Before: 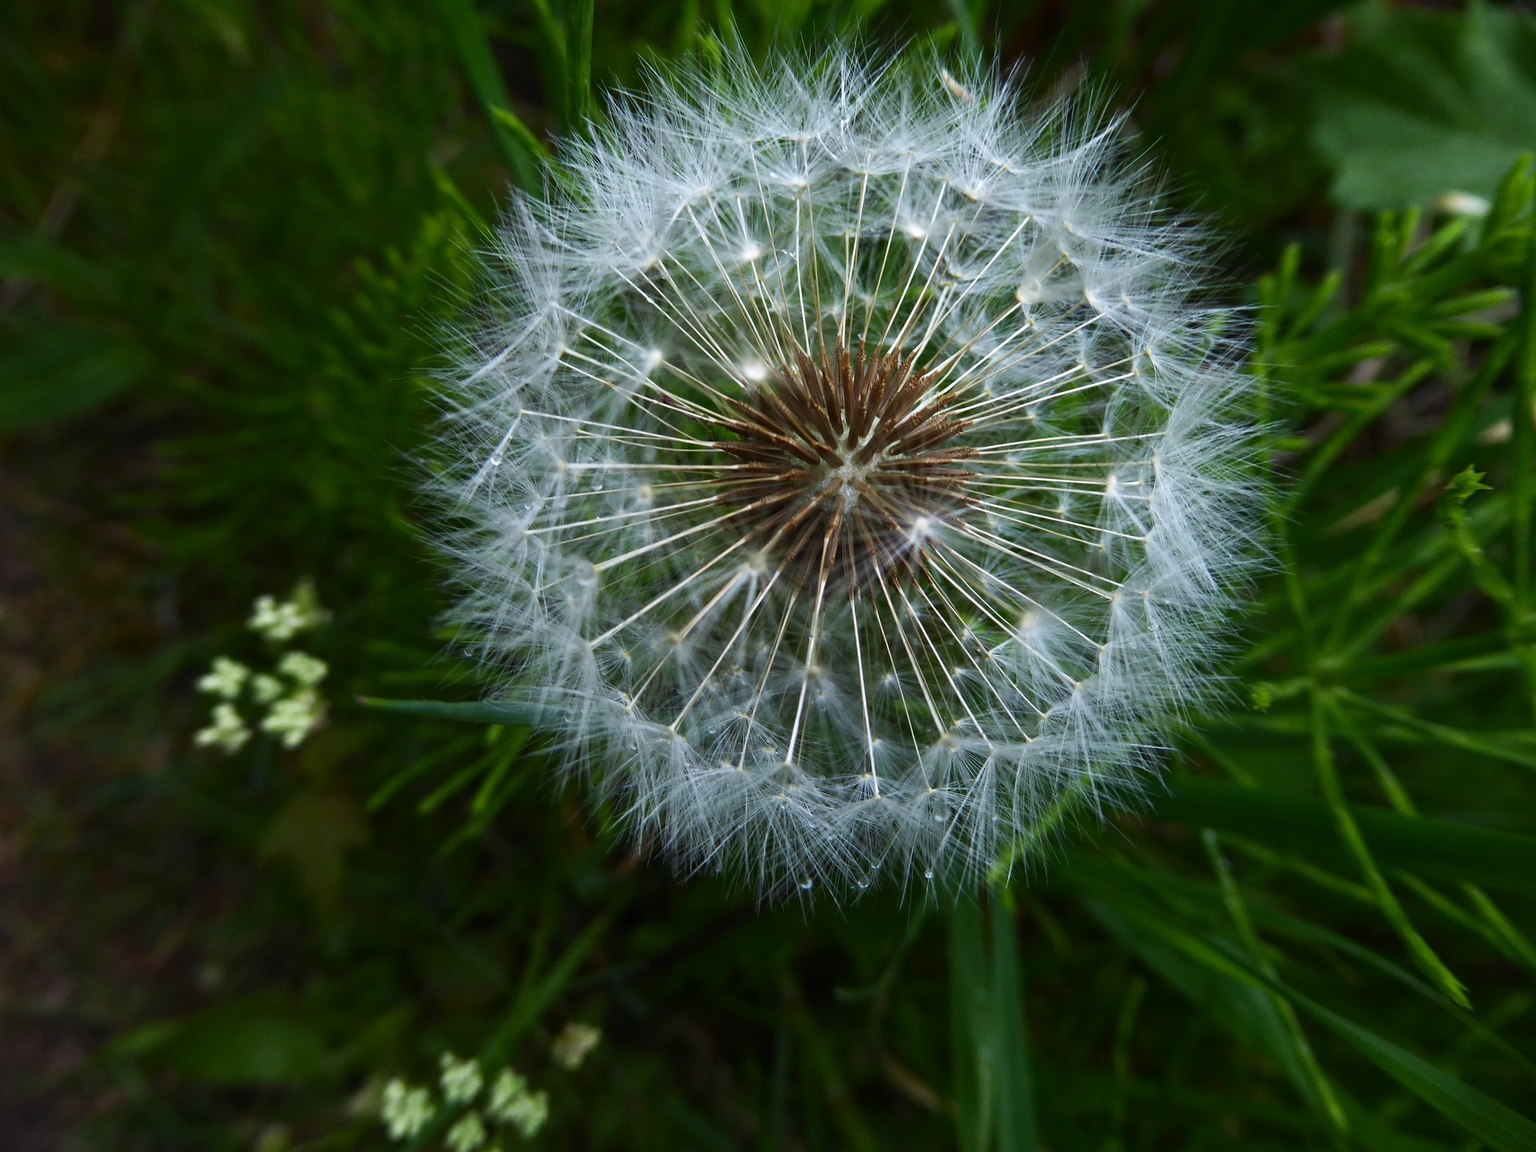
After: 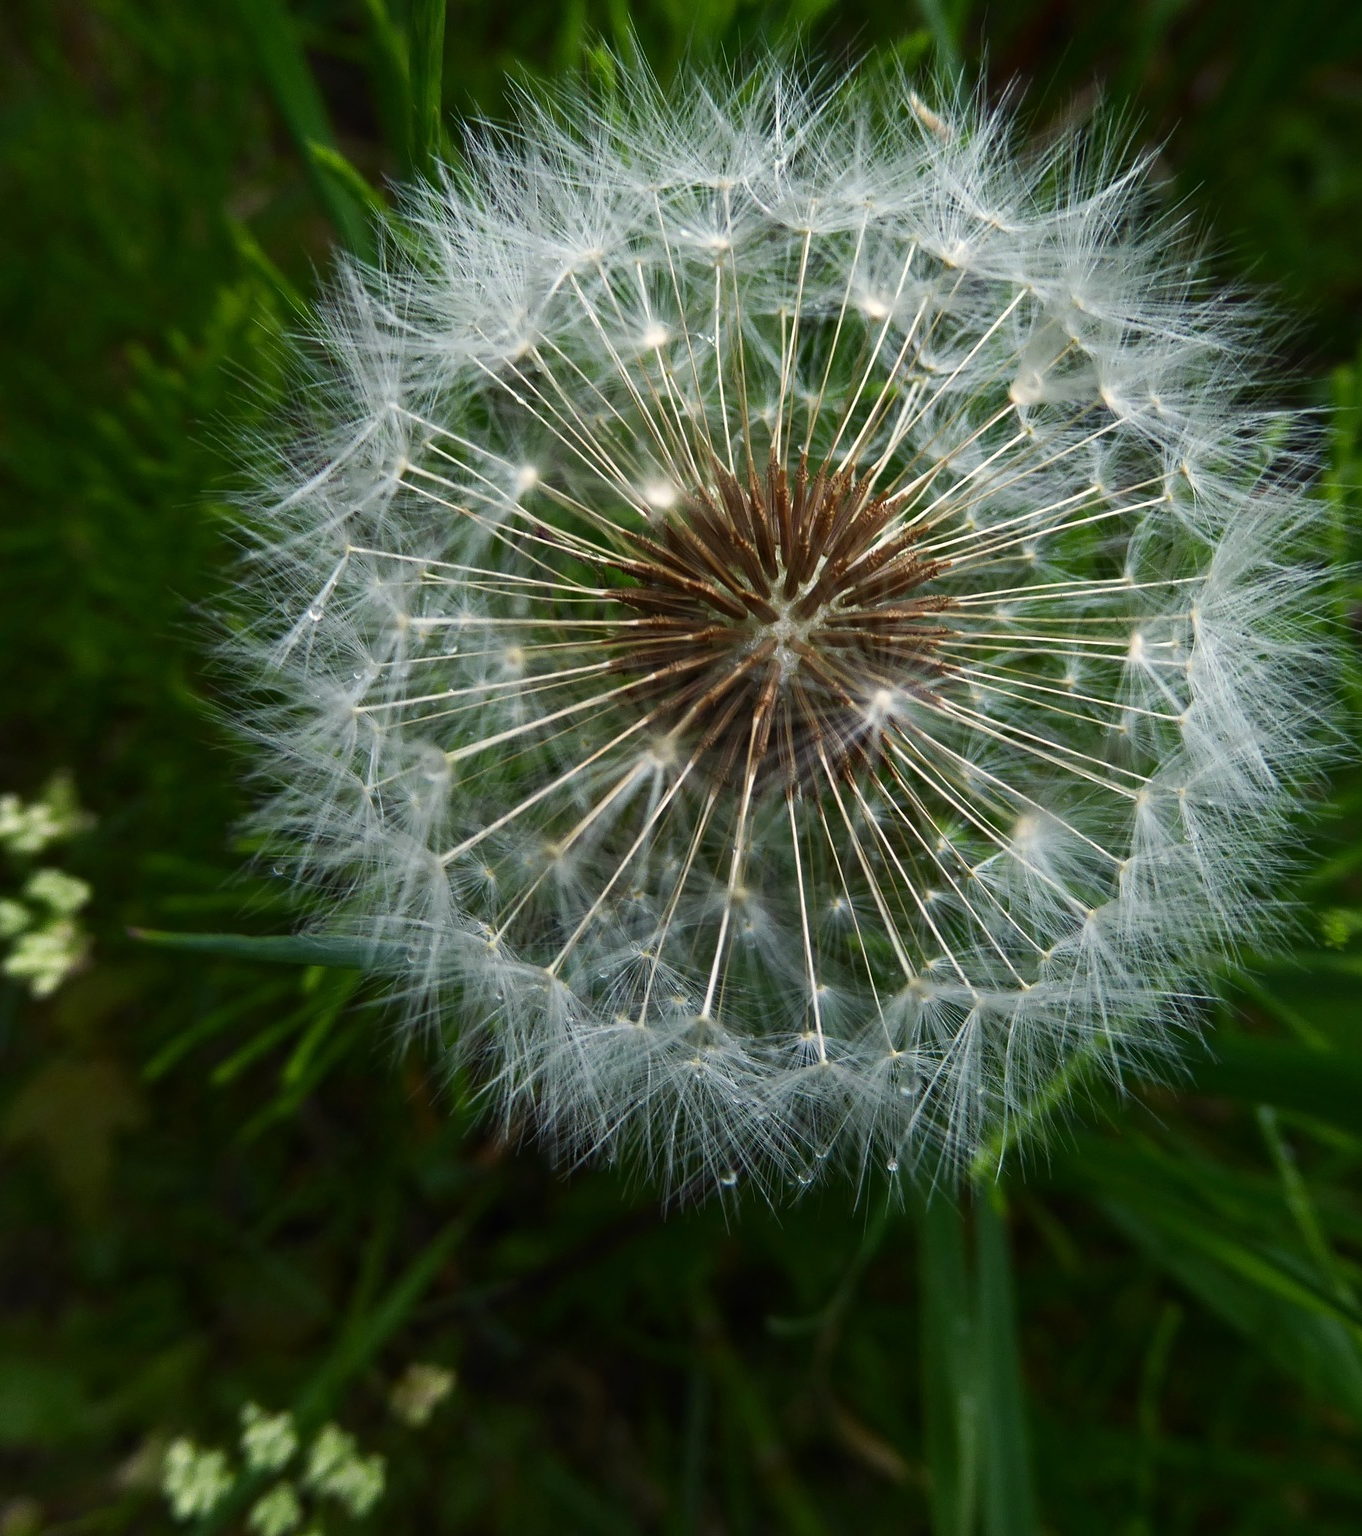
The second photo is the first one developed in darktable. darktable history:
white balance: red 1.045, blue 0.932
crop: left 16.899%, right 16.556%
